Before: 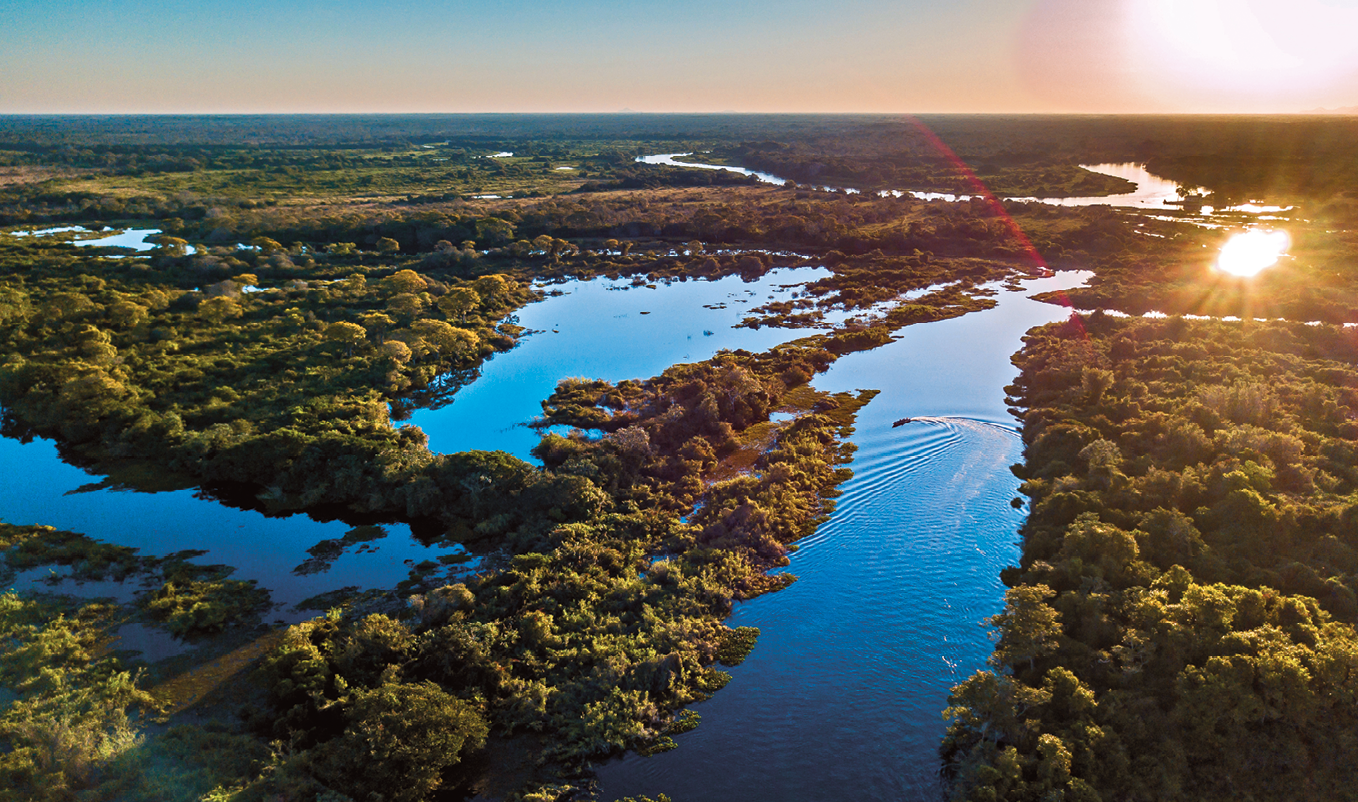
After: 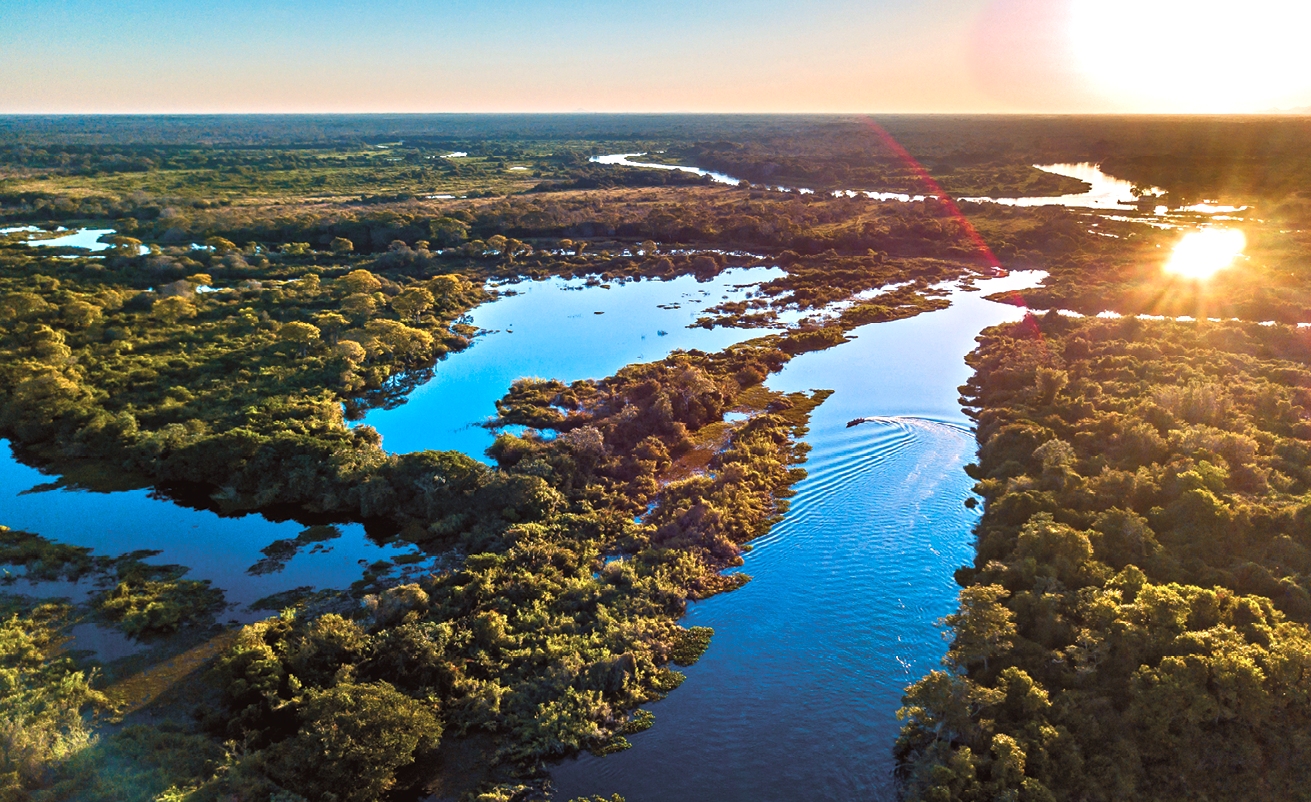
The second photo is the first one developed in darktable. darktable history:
crop and rotate: left 3.459%
exposure: black level correction 0, exposure 0.498 EV, compensate highlight preservation false
